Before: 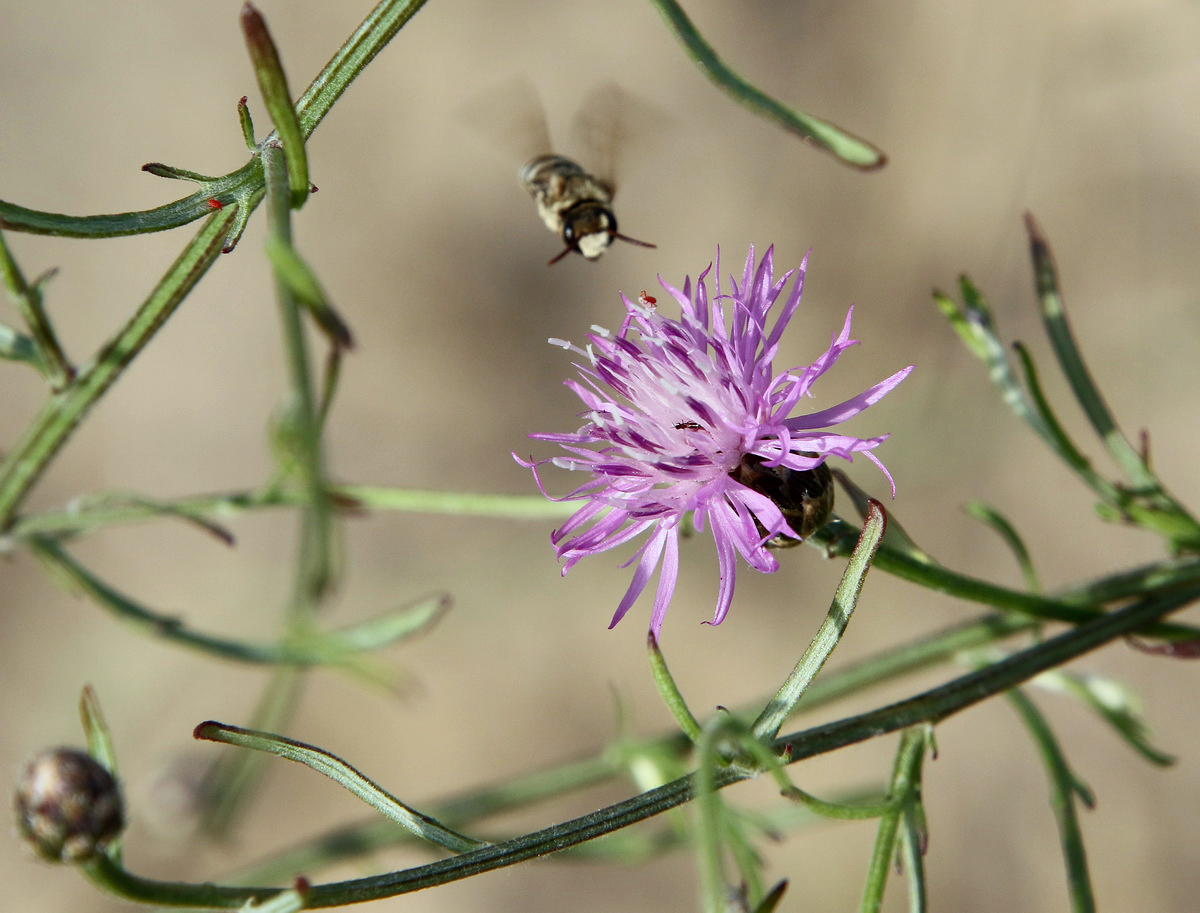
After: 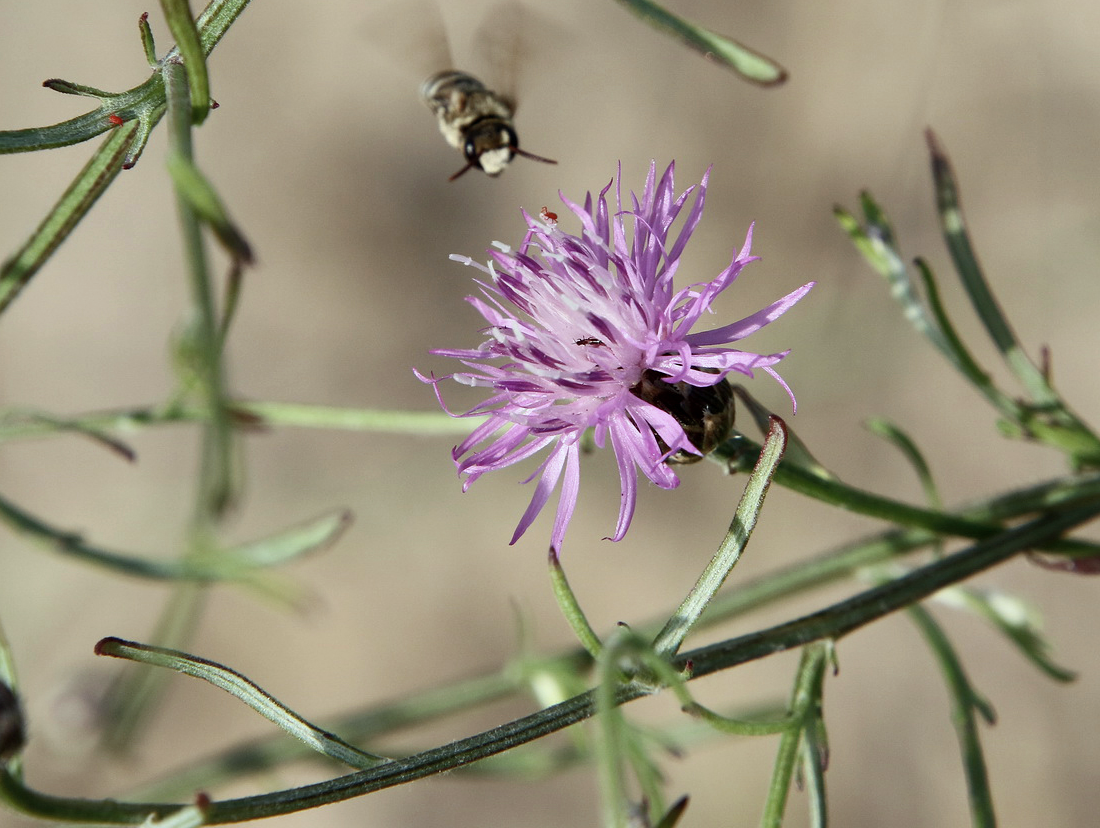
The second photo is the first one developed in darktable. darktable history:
crop and rotate: left 8.262%, top 9.226%
contrast brightness saturation: saturation -0.17
